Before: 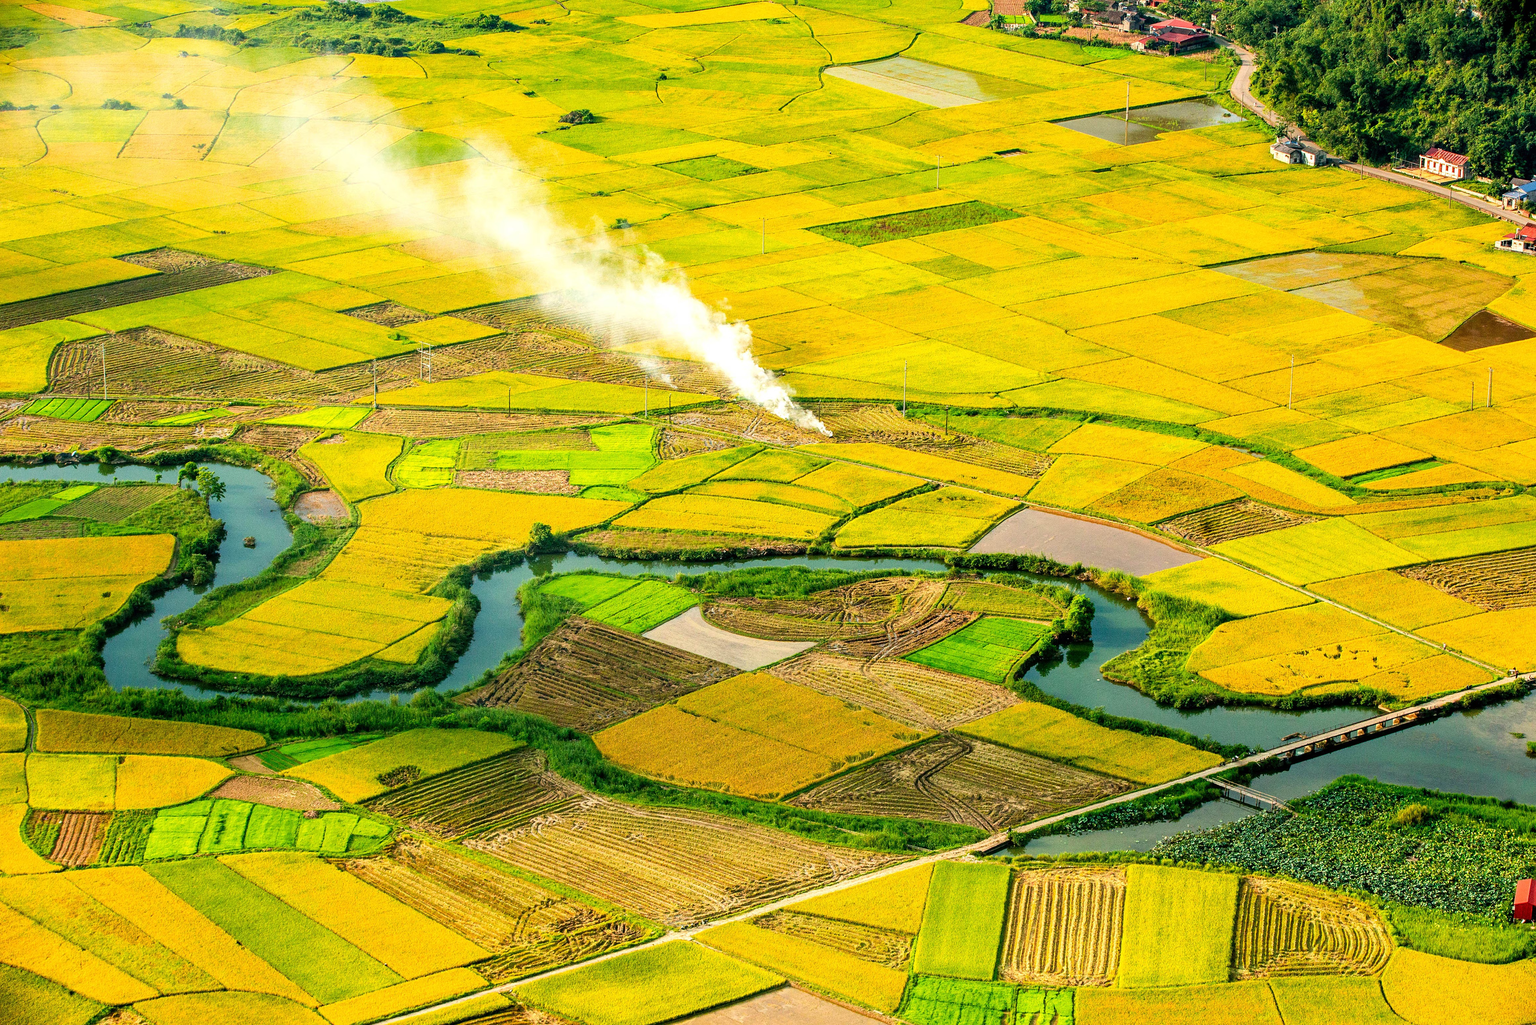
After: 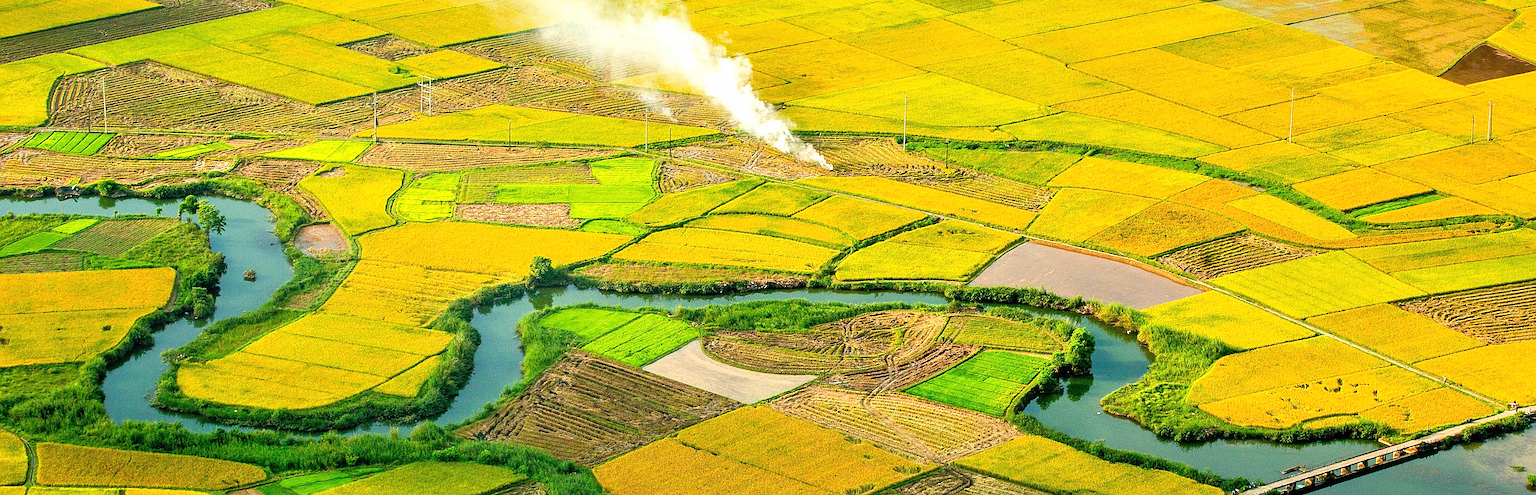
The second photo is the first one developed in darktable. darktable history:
crop and rotate: top 26.056%, bottom 25.543%
sharpen: on, module defaults
tone equalizer: -8 EV 1 EV, -7 EV 1 EV, -6 EV 1 EV, -5 EV 1 EV, -4 EV 1 EV, -3 EV 0.75 EV, -2 EV 0.5 EV, -1 EV 0.25 EV
